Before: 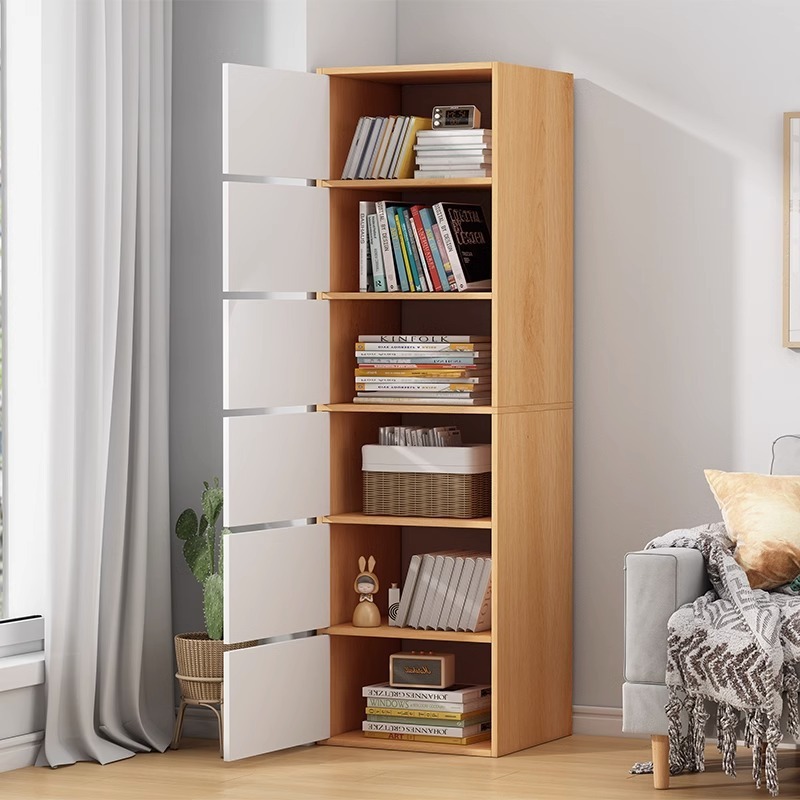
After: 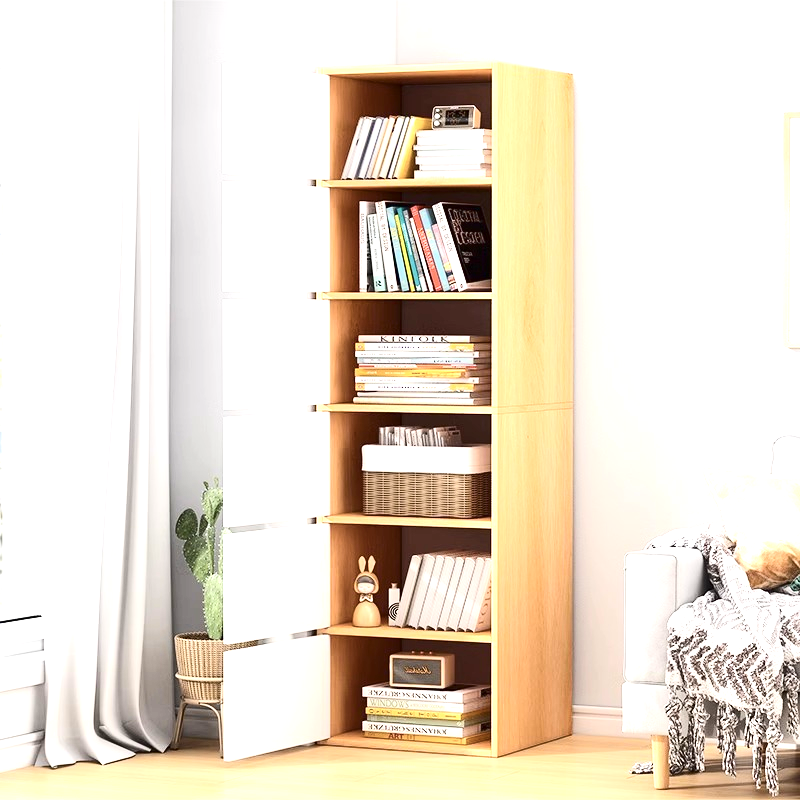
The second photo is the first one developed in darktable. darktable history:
exposure: black level correction 0, exposure 1.5 EV, compensate exposure bias true, compensate highlight preservation false
color balance rgb: linear chroma grading › global chroma 33.4%
contrast brightness saturation: contrast 0.25, saturation -0.31
